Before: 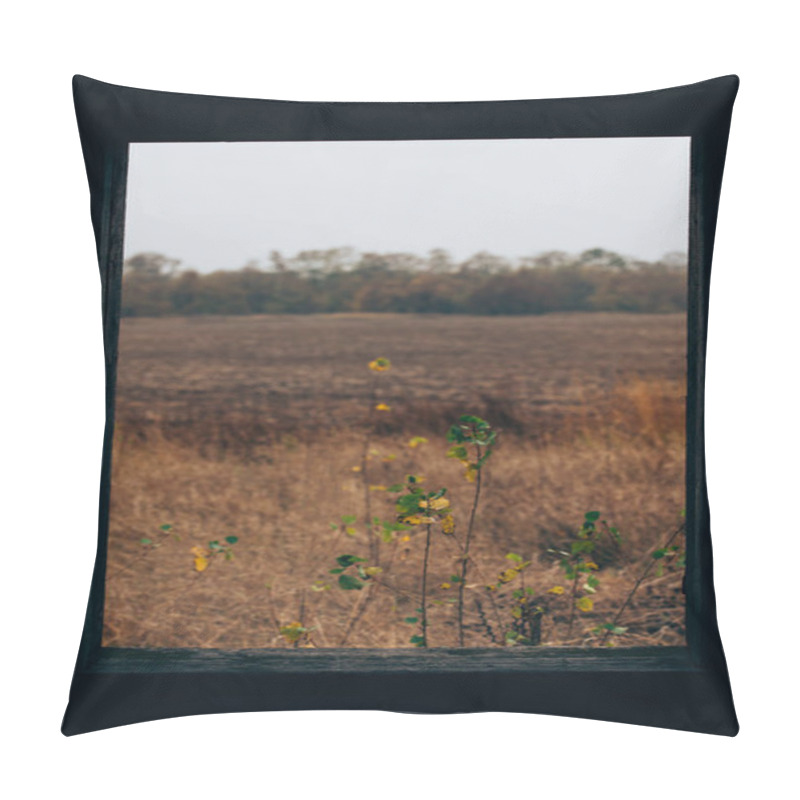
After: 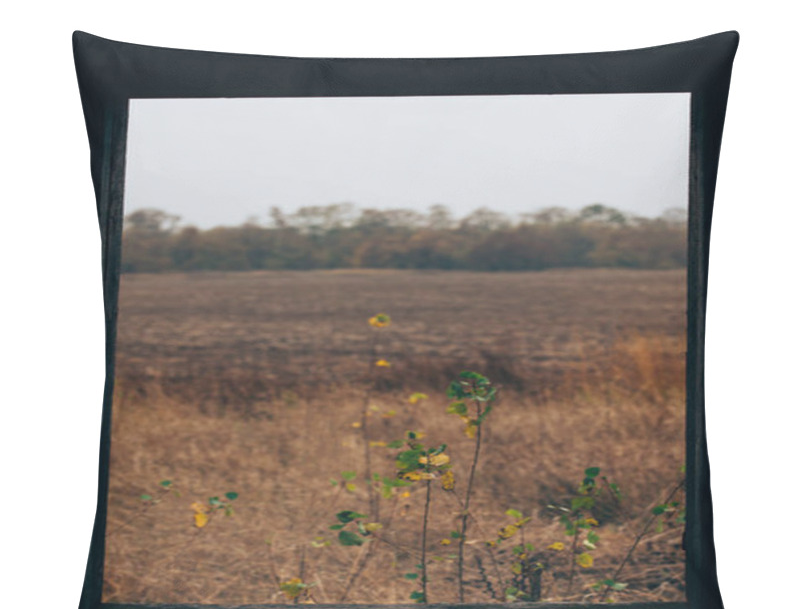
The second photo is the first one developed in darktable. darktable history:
crop: top 5.609%, bottom 18.186%
